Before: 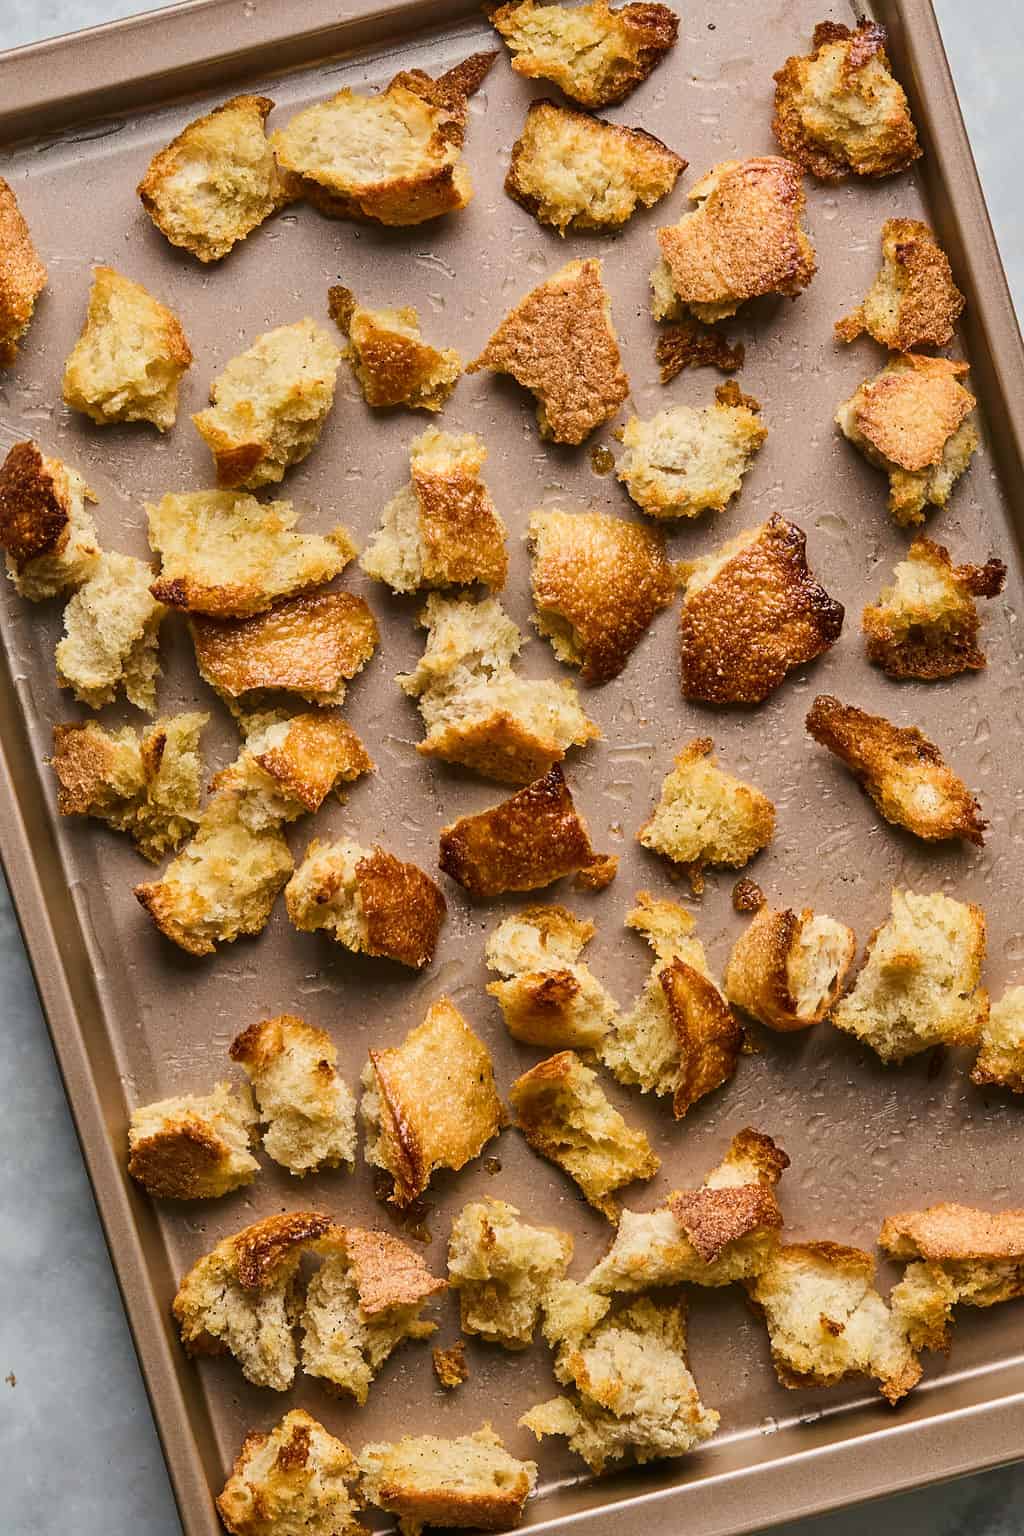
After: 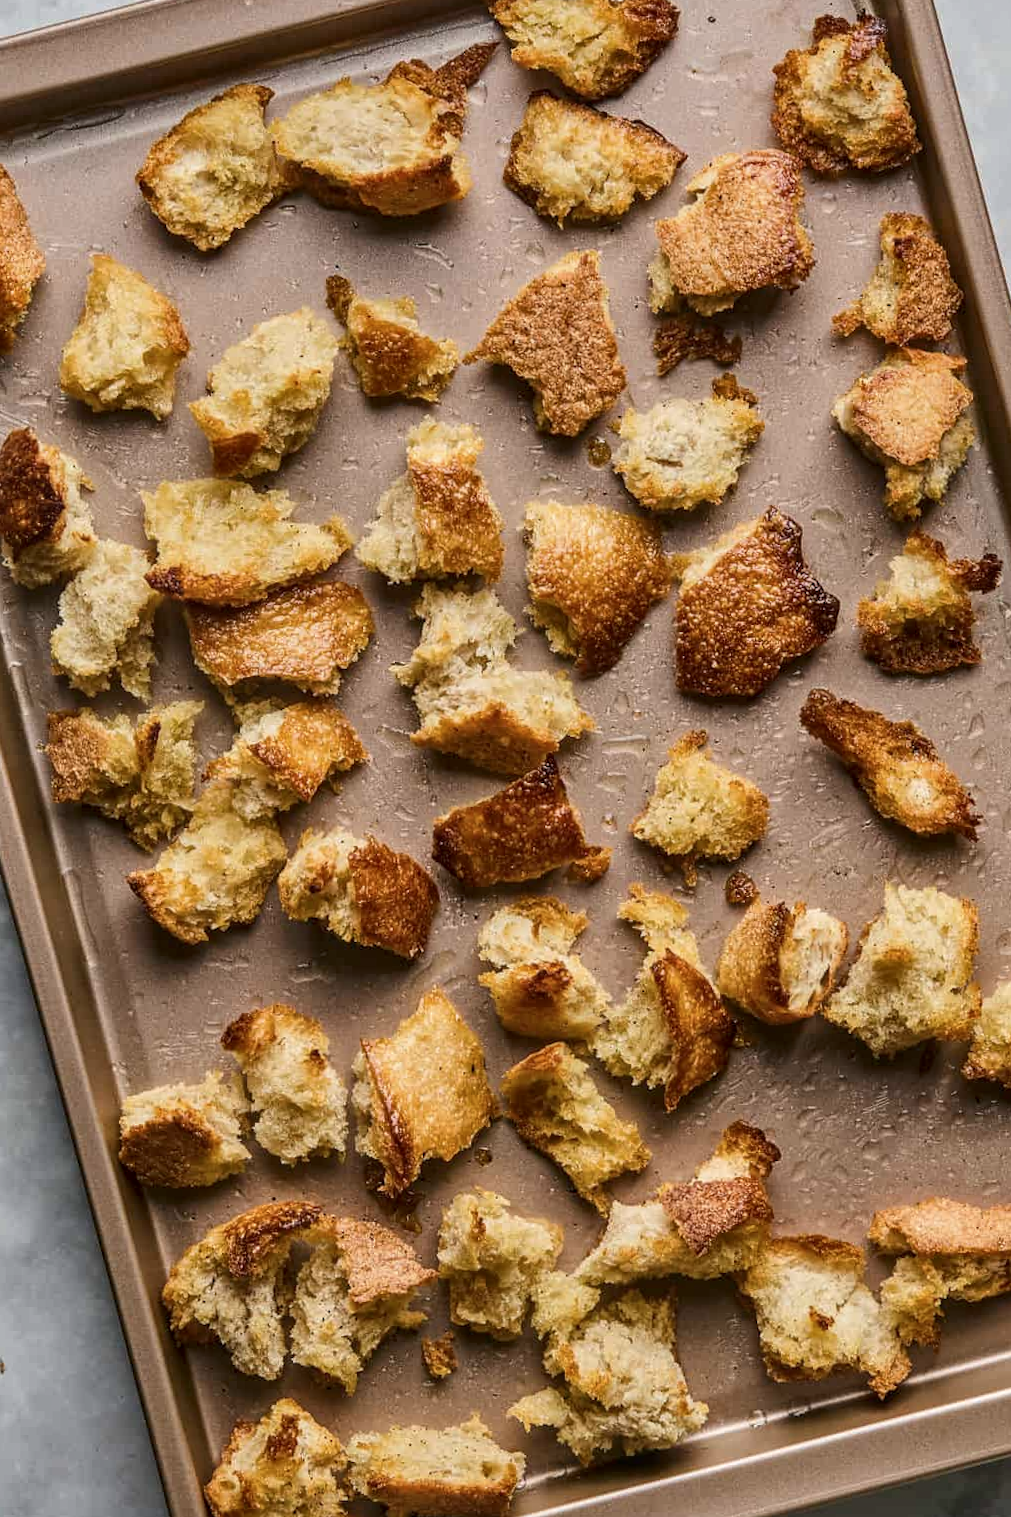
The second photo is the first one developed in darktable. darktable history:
contrast brightness saturation: contrast -0.087, brightness -0.044, saturation -0.113
local contrast: detail 130%
crop and rotate: angle -0.475°
